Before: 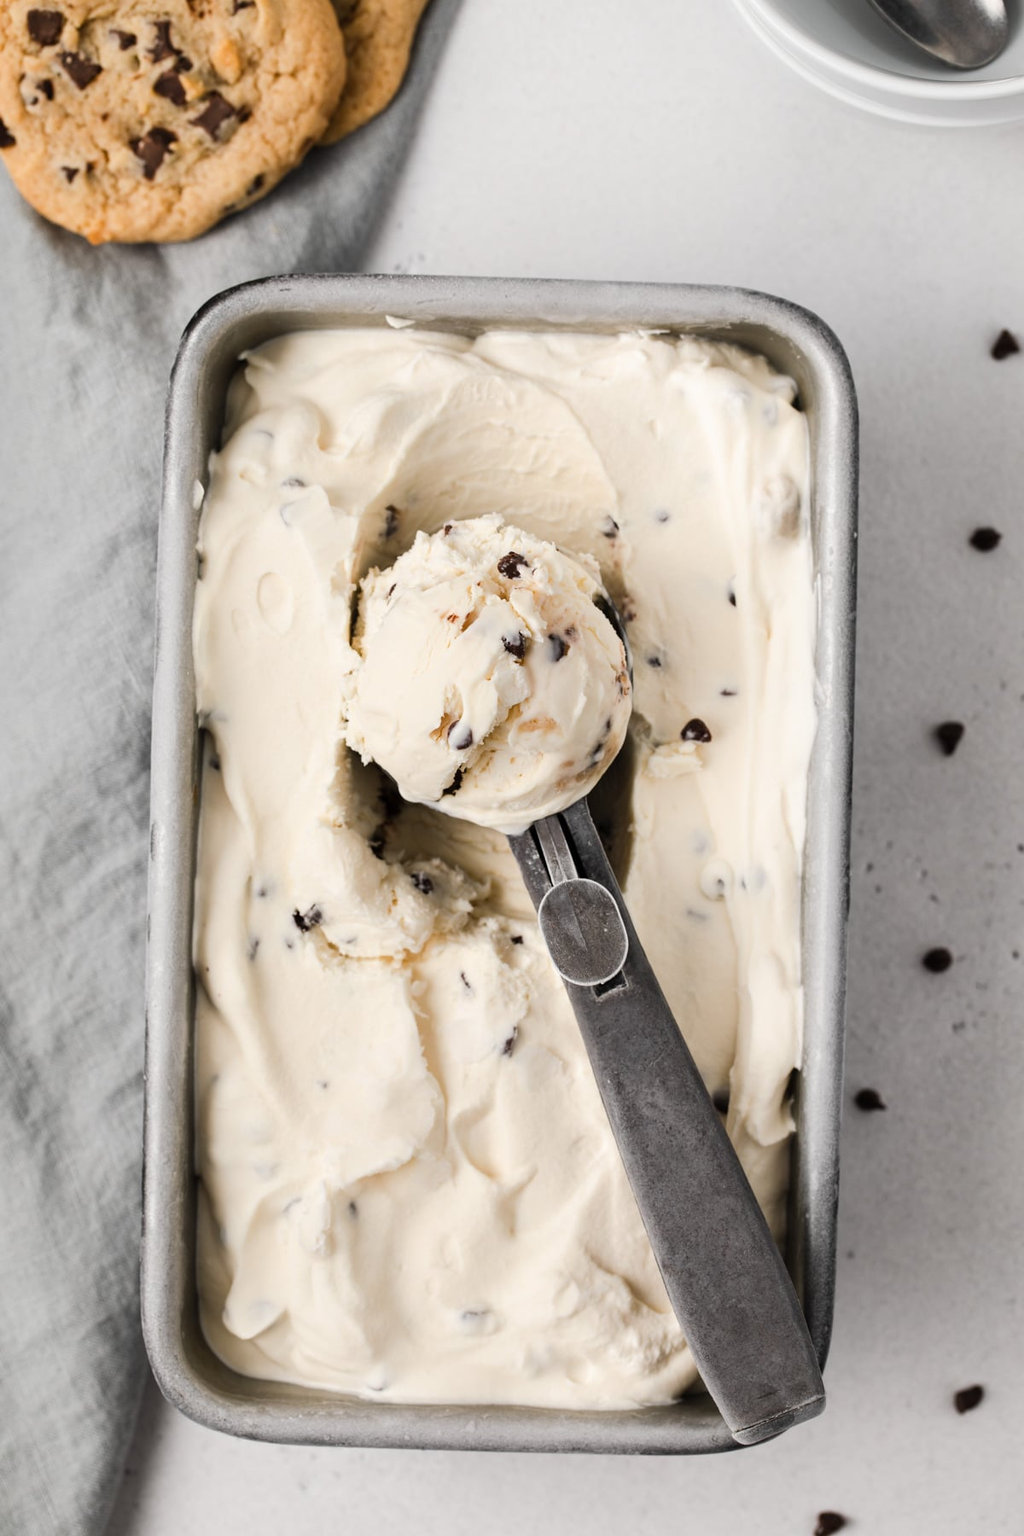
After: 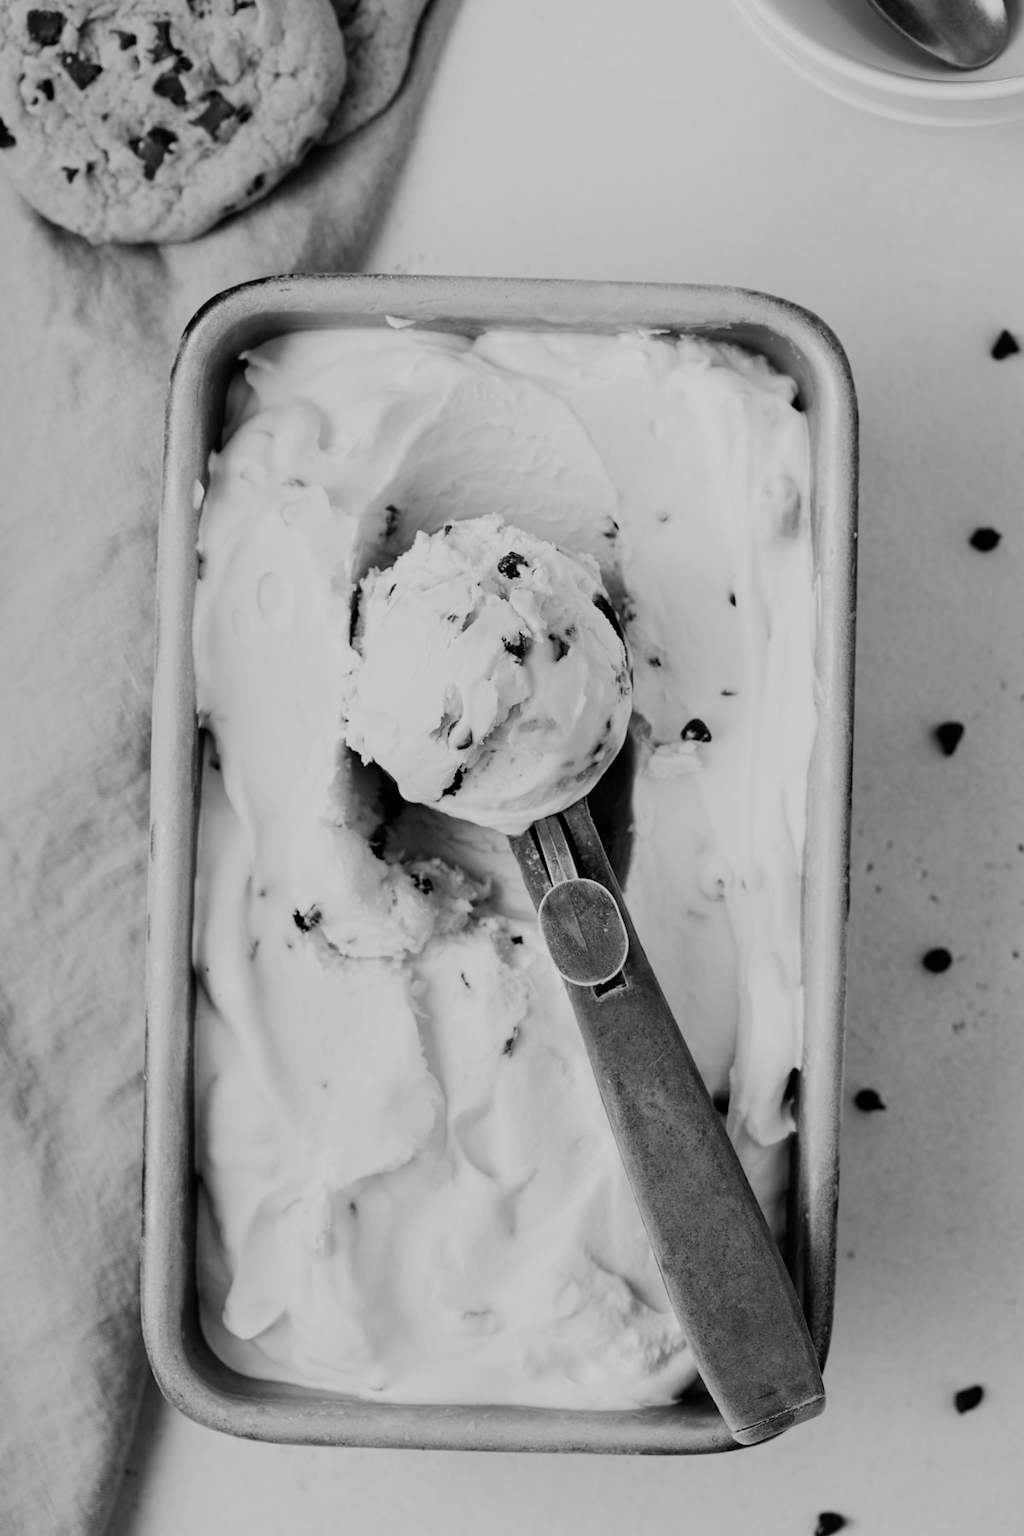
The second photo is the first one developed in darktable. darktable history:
color calibration: output gray [0.21, 0.42, 0.37, 0], gray › normalize channels true, illuminant same as pipeline (D50), adaptation XYZ, x 0.346, y 0.359, gamut compression 0
filmic rgb: black relative exposure -7.65 EV, white relative exposure 4.56 EV, hardness 3.61
